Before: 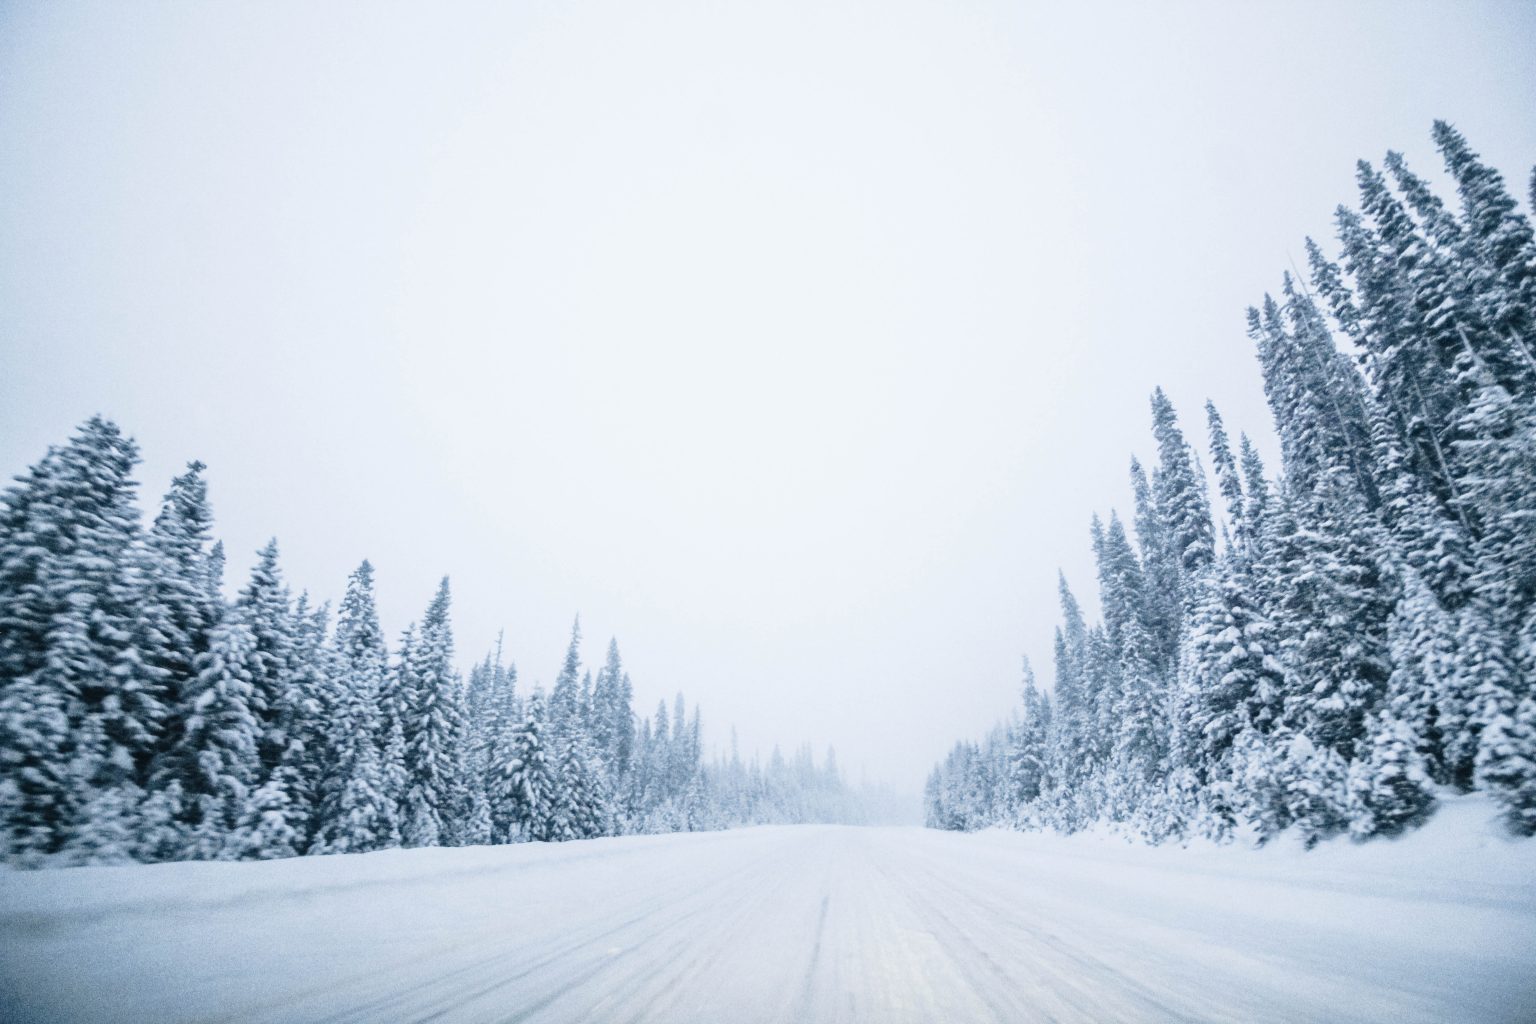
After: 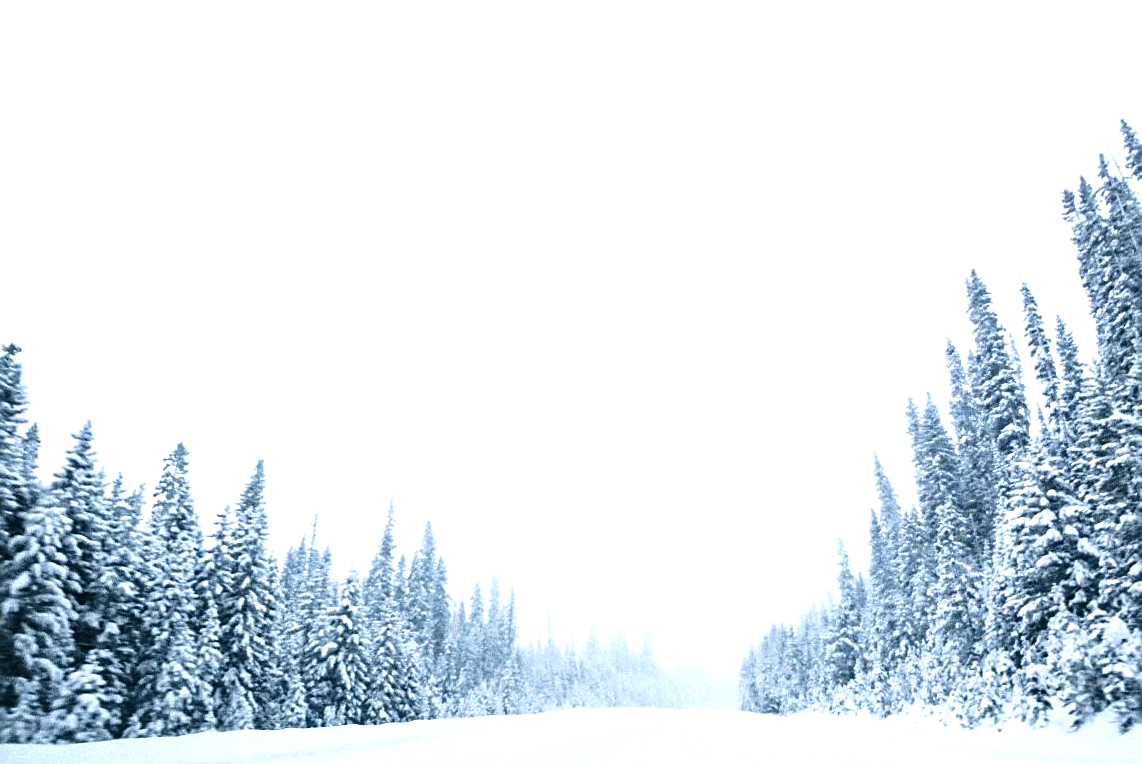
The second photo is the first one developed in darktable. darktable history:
sharpen: on, module defaults
crop and rotate: left 12.096%, top 11.49%, right 13.551%, bottom 13.838%
color balance rgb: perceptual saturation grading › global saturation 17.45%, perceptual brilliance grading › highlights 15.494%, perceptual brilliance grading › mid-tones 6.244%, perceptual brilliance grading › shadows -15.239%, global vibrance 10.763%
